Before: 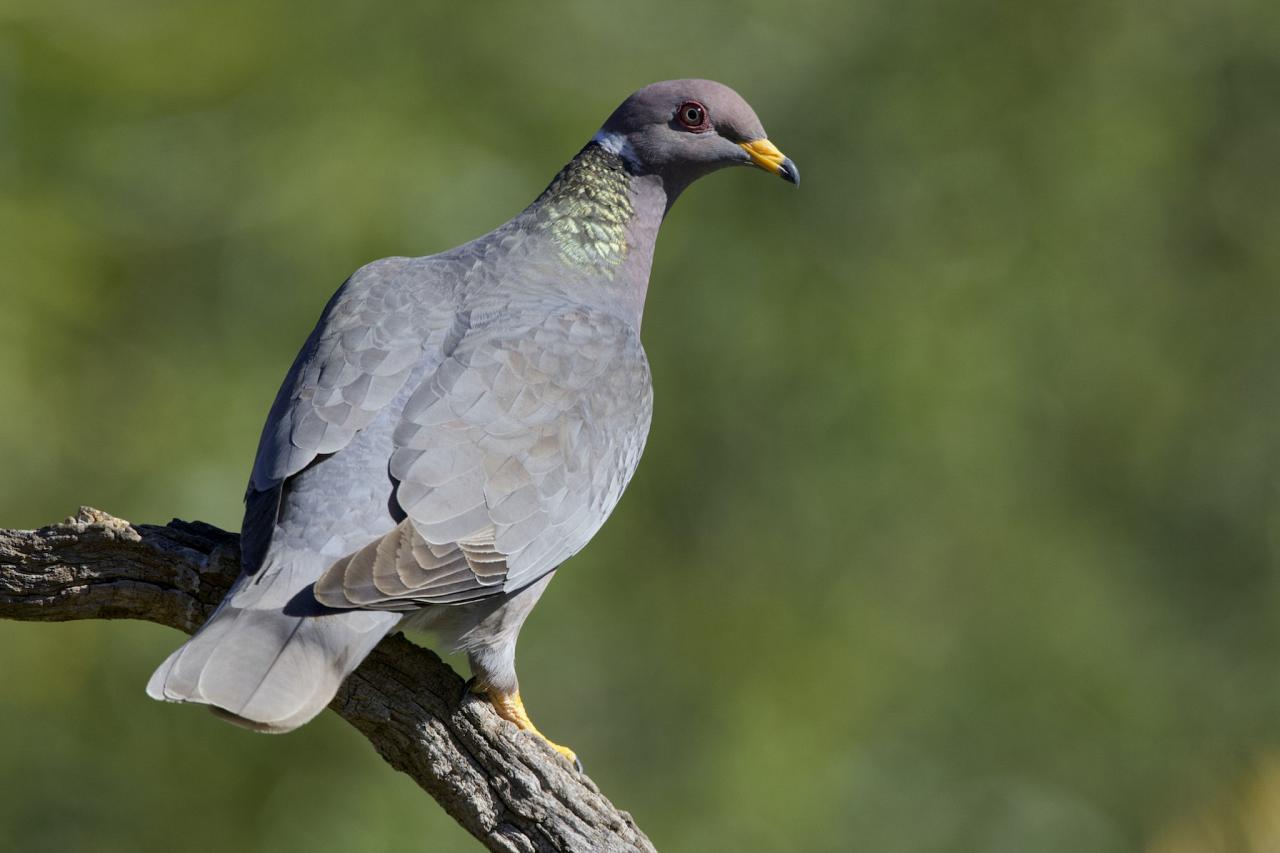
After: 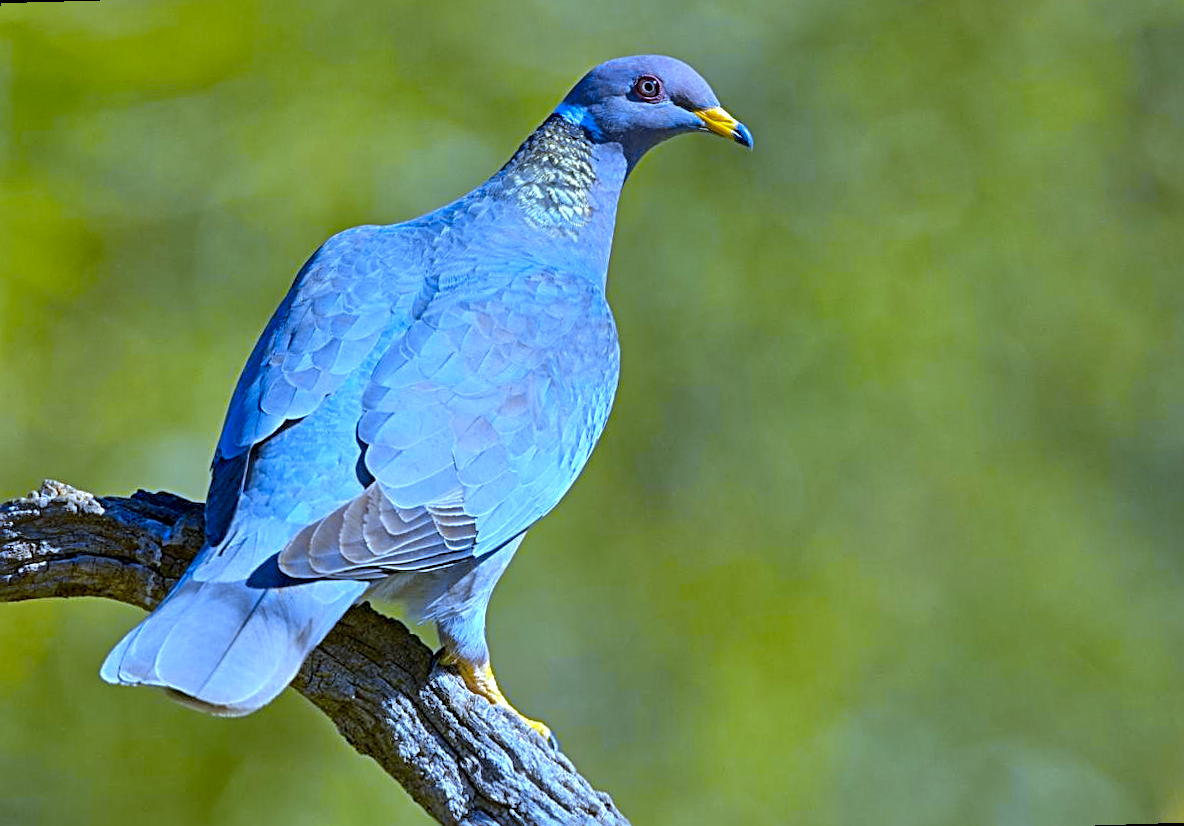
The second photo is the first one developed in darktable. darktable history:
sharpen: radius 3.025, amount 0.757
exposure: black level correction 0, exposure 1.3 EV, compensate exposure bias true, compensate highlight preservation false
rotate and perspective: rotation -1.68°, lens shift (vertical) -0.146, crop left 0.049, crop right 0.912, crop top 0.032, crop bottom 0.96
color contrast: green-magenta contrast 1.12, blue-yellow contrast 1.95, unbound 0
white balance: red 0.871, blue 1.249
tone equalizer: -8 EV -0.002 EV, -7 EV 0.005 EV, -6 EV -0.008 EV, -5 EV 0.007 EV, -4 EV -0.042 EV, -3 EV -0.233 EV, -2 EV -0.662 EV, -1 EV -0.983 EV, +0 EV -0.969 EV, smoothing diameter 2%, edges refinement/feathering 20, mask exposure compensation -1.57 EV, filter diffusion 5
